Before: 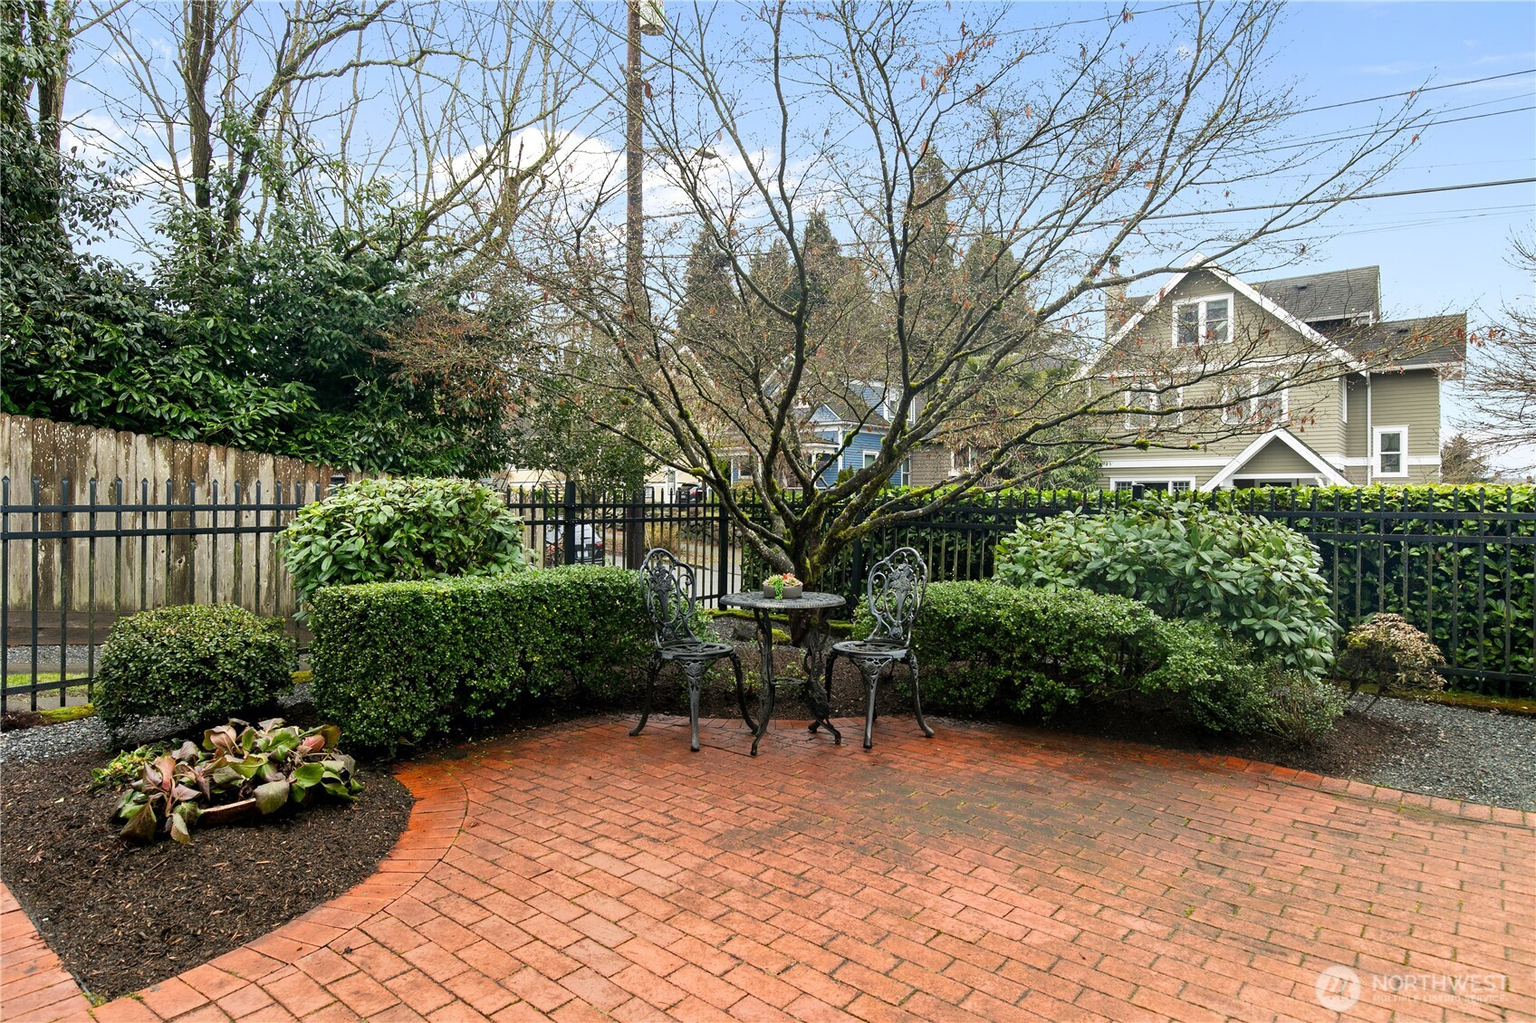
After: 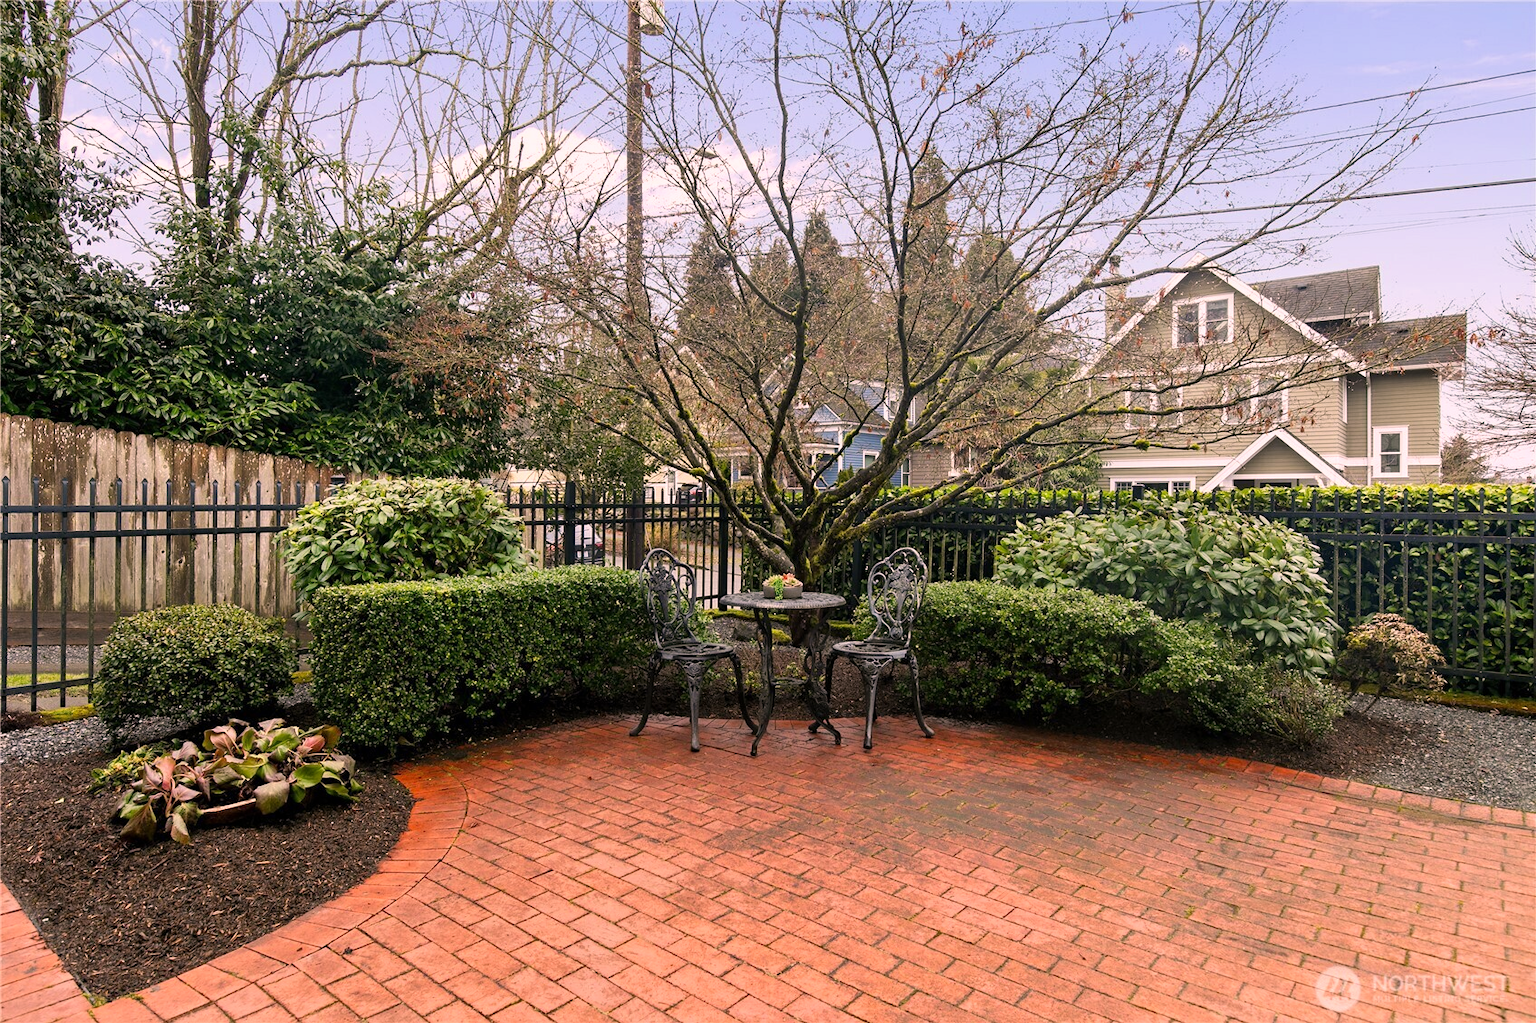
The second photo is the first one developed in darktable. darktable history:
color correction: highlights a* 14.73, highlights b* 4.87
